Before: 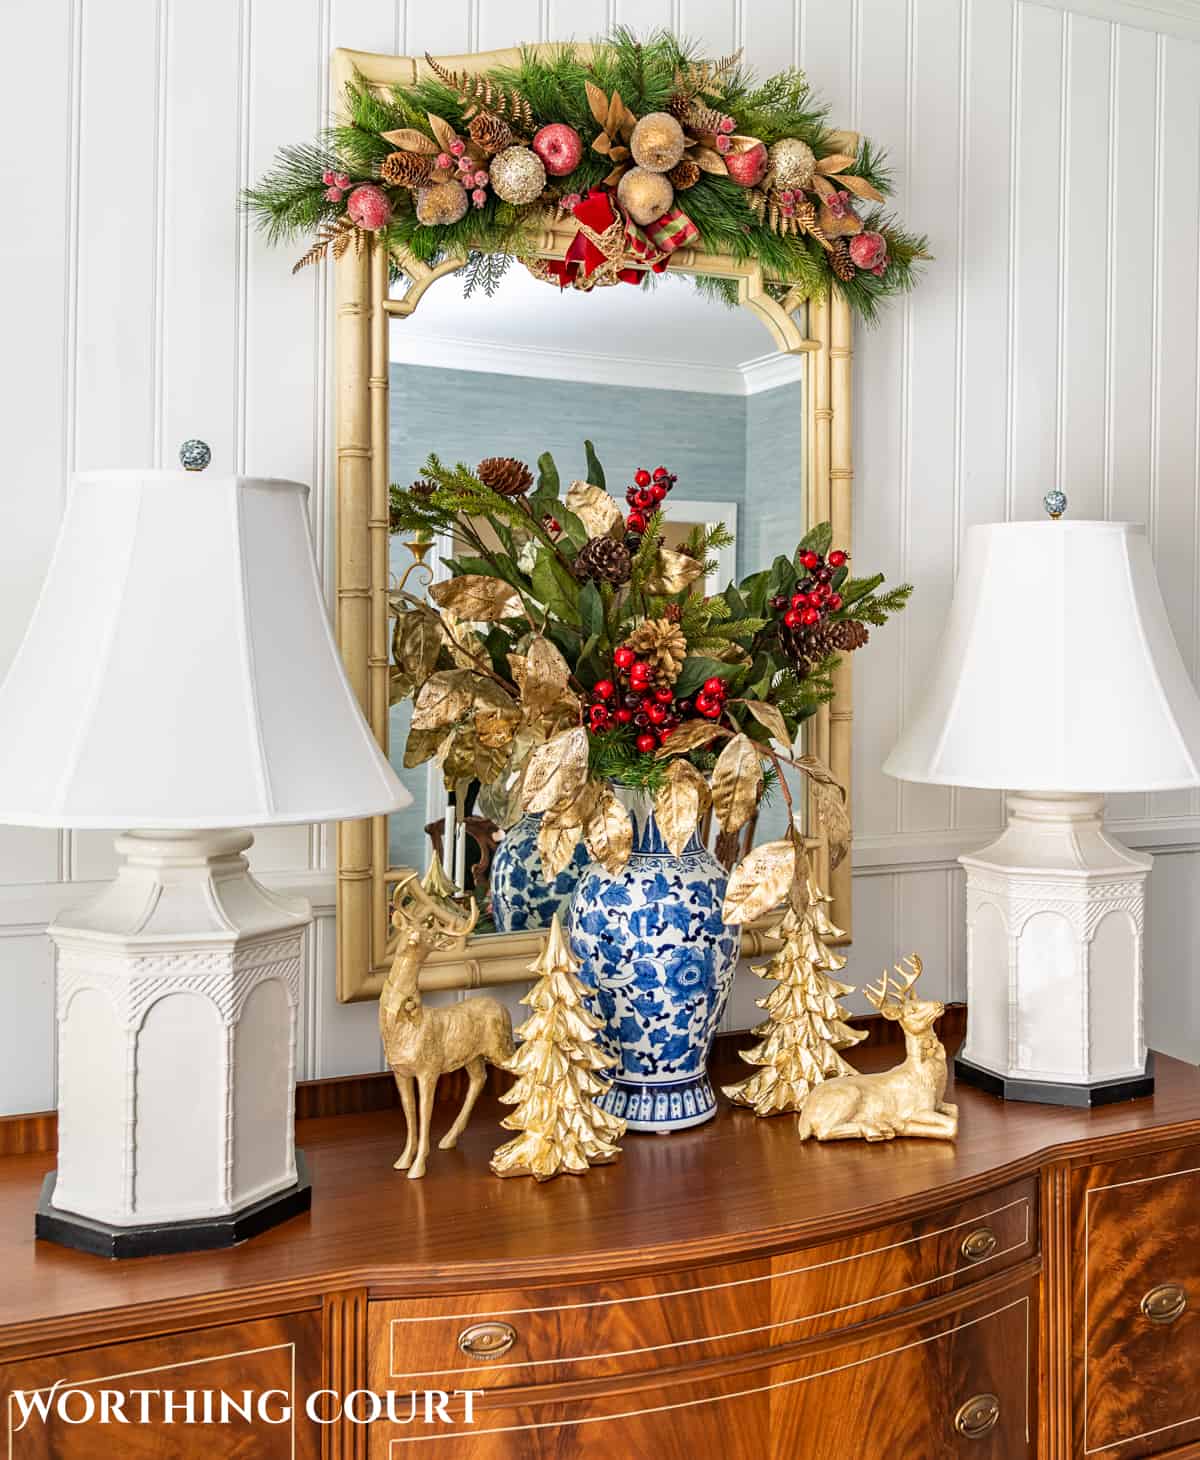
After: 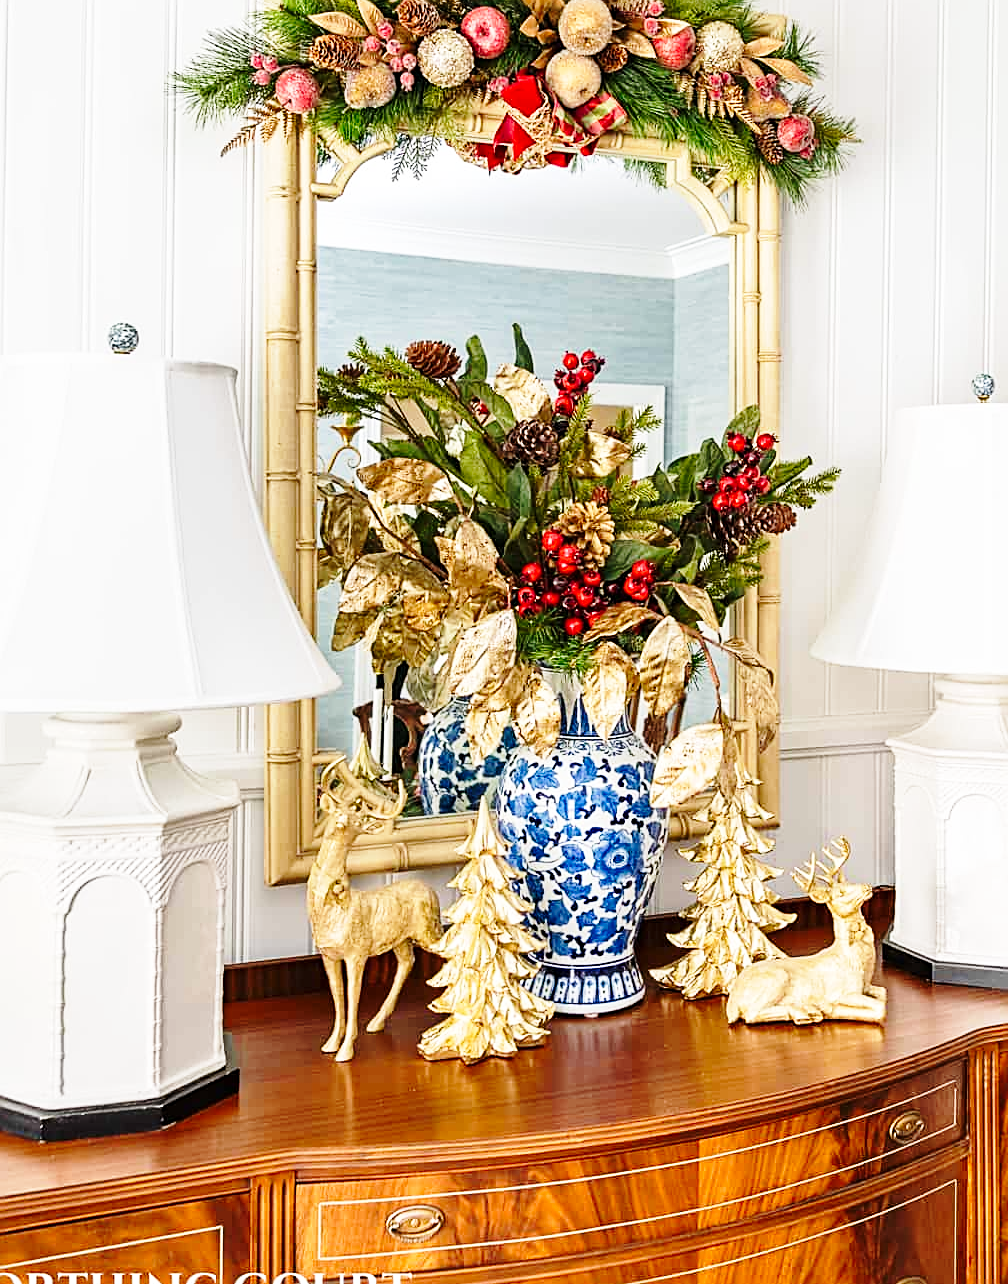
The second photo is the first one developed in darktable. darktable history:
sharpen: on, module defaults
crop: left 6.055%, top 8.035%, right 9.524%, bottom 3.755%
base curve: curves: ch0 [(0, 0) (0.028, 0.03) (0.121, 0.232) (0.46, 0.748) (0.859, 0.968) (1, 1)], preserve colors none
